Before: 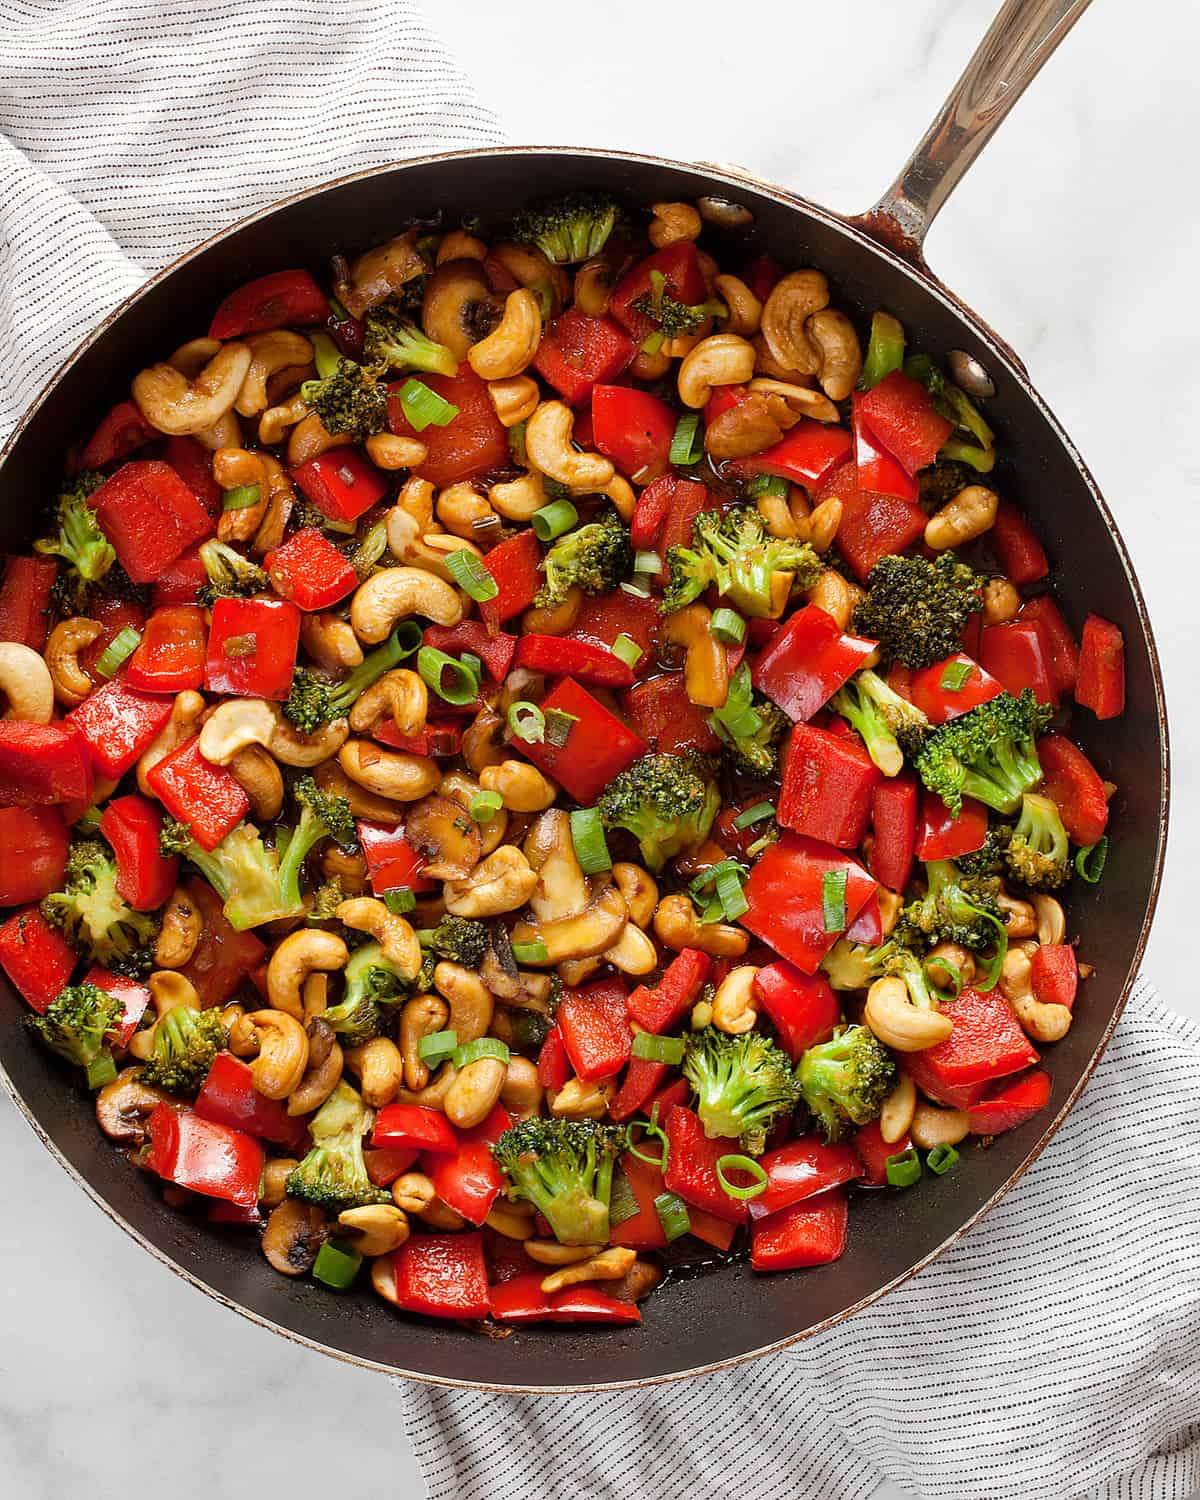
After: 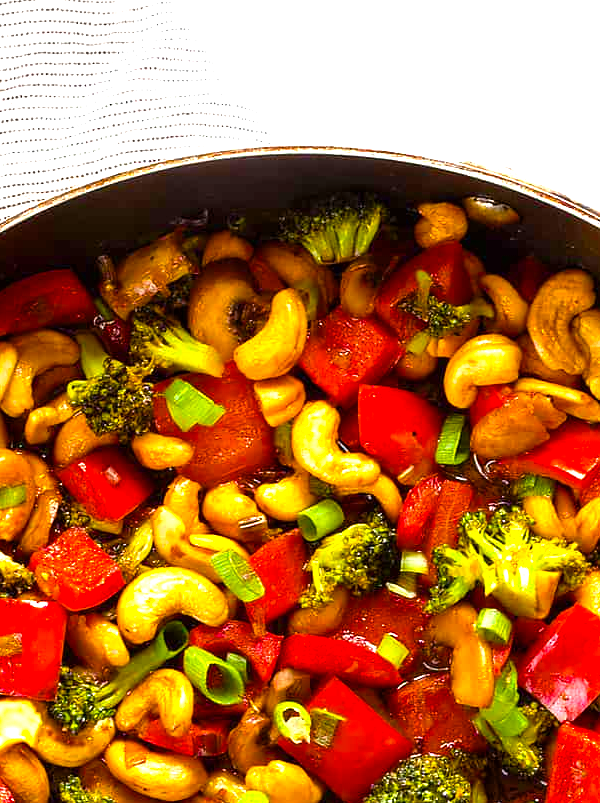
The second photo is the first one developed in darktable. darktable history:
color balance rgb: linear chroma grading › global chroma 10%, perceptual saturation grading › global saturation 40%, perceptual brilliance grading › global brilliance 30%, global vibrance 20%
crop: left 19.556%, right 30.401%, bottom 46.458%
